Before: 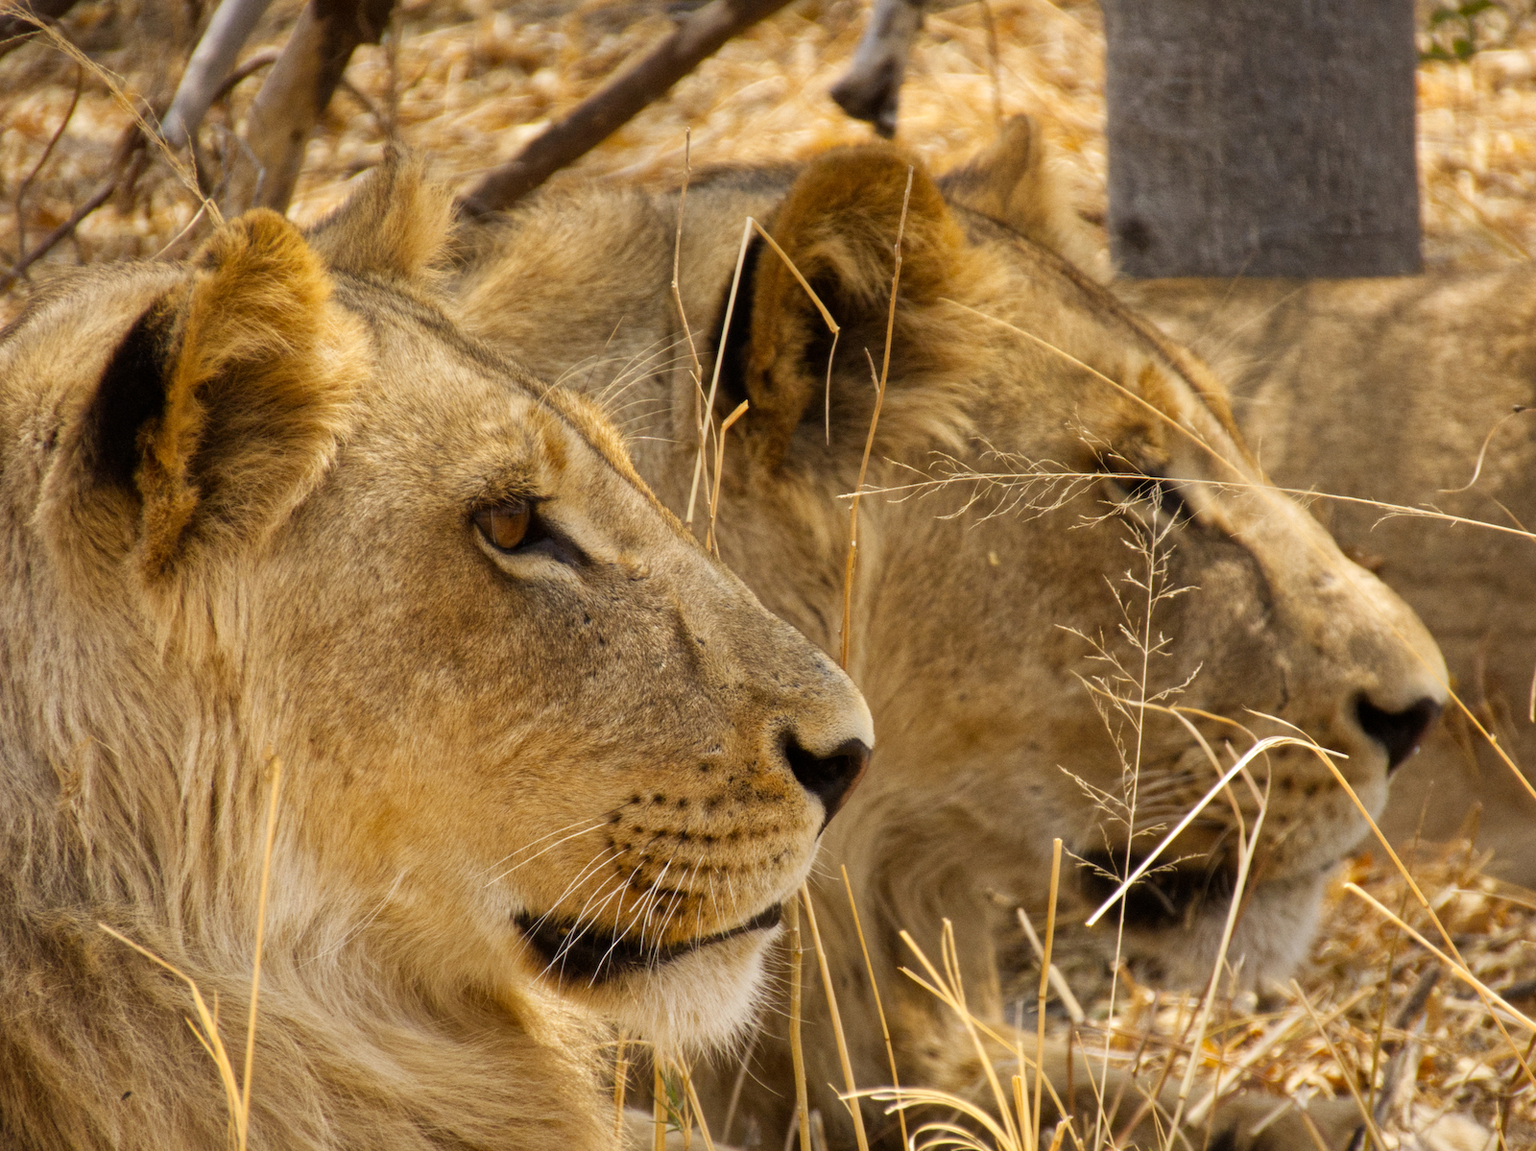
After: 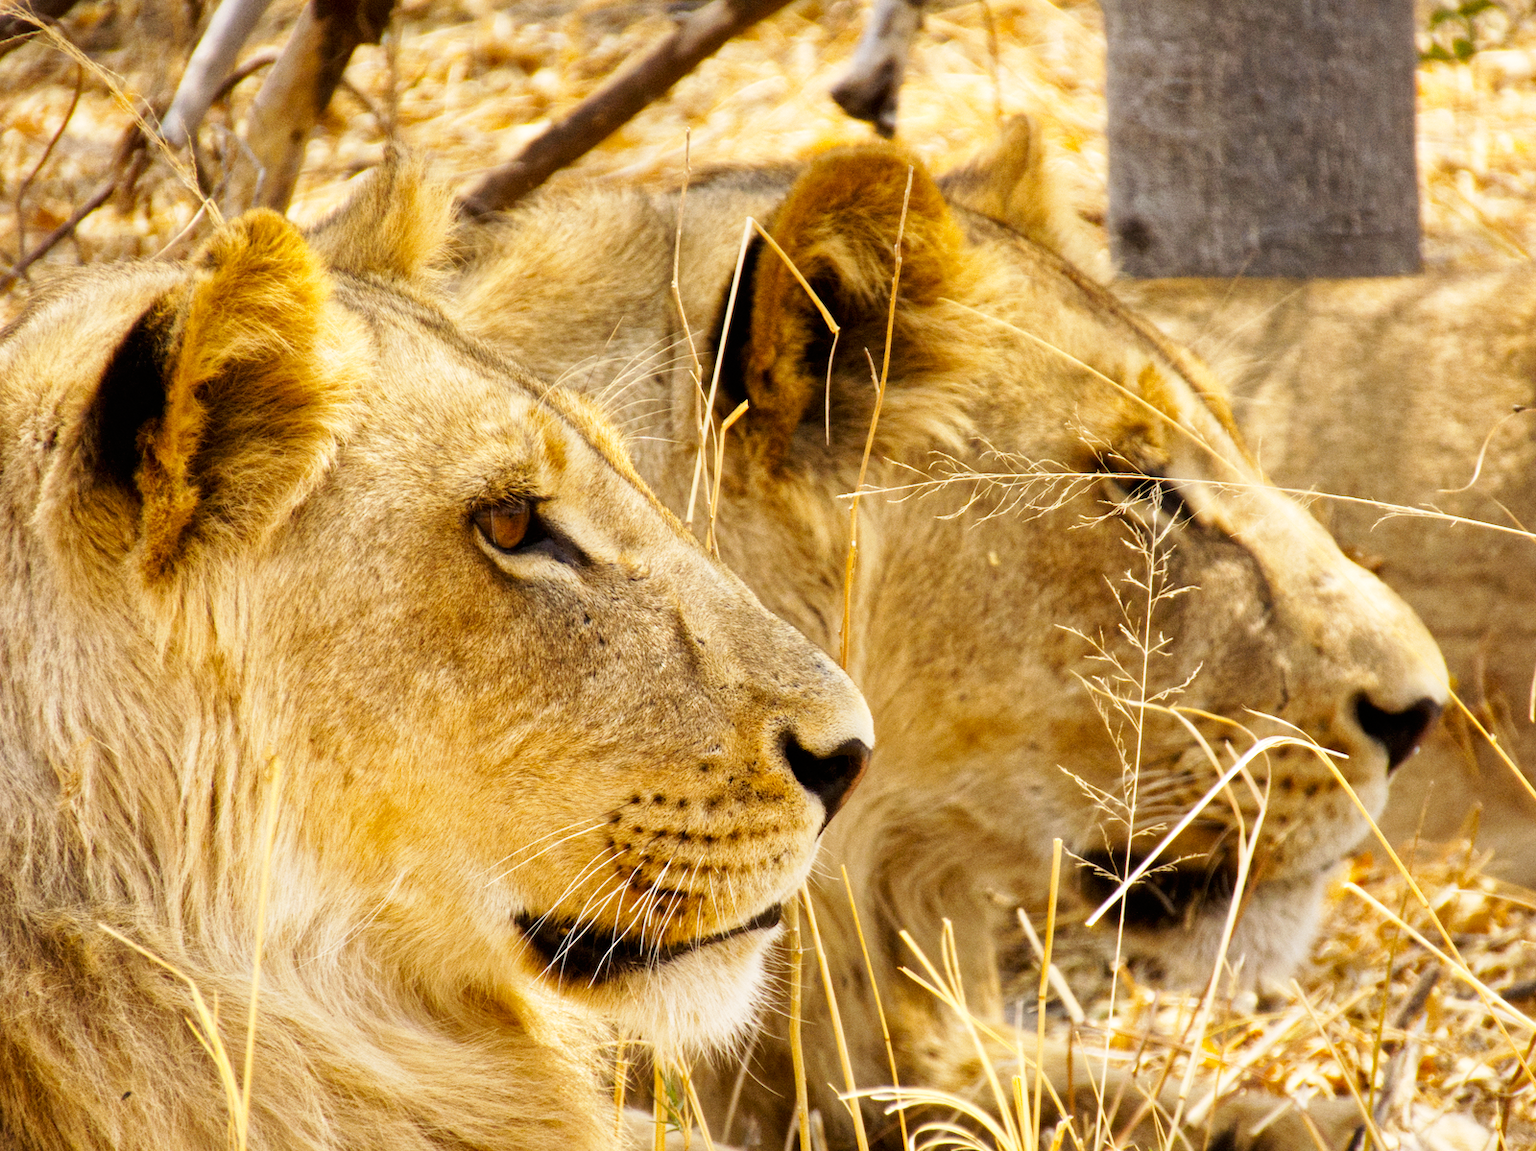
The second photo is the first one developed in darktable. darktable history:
color balance rgb: perceptual saturation grading › global saturation 17.178%, global vibrance -24.364%
base curve: curves: ch0 [(0, 0) (0.005, 0.002) (0.15, 0.3) (0.4, 0.7) (0.75, 0.95) (1, 1)], preserve colors none
